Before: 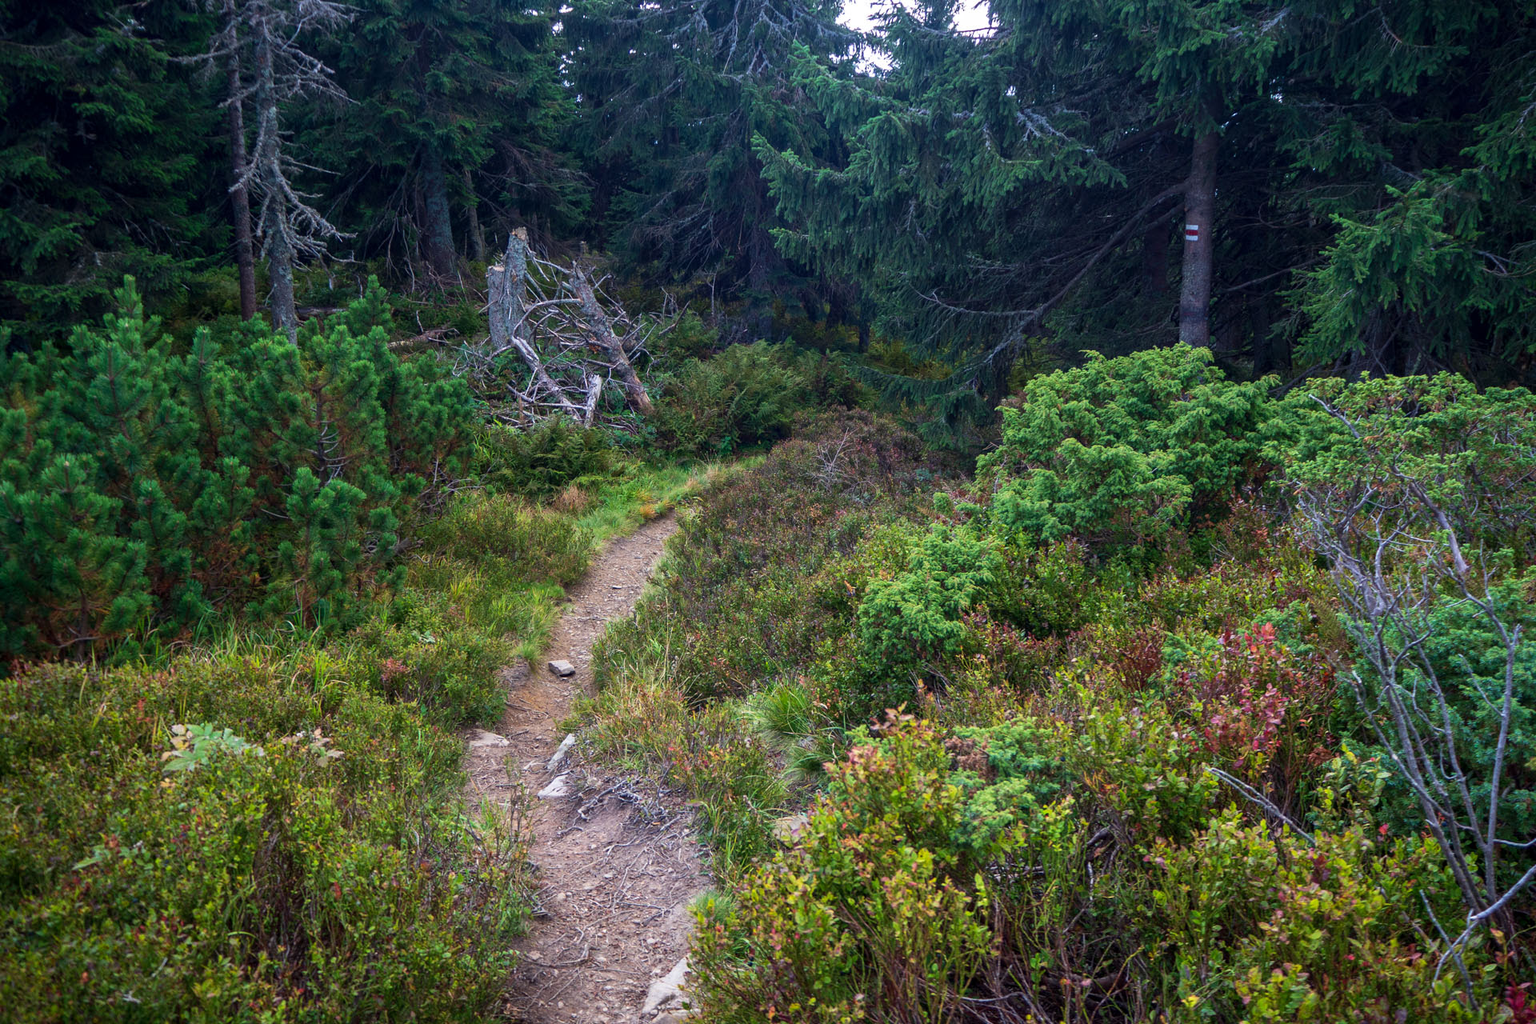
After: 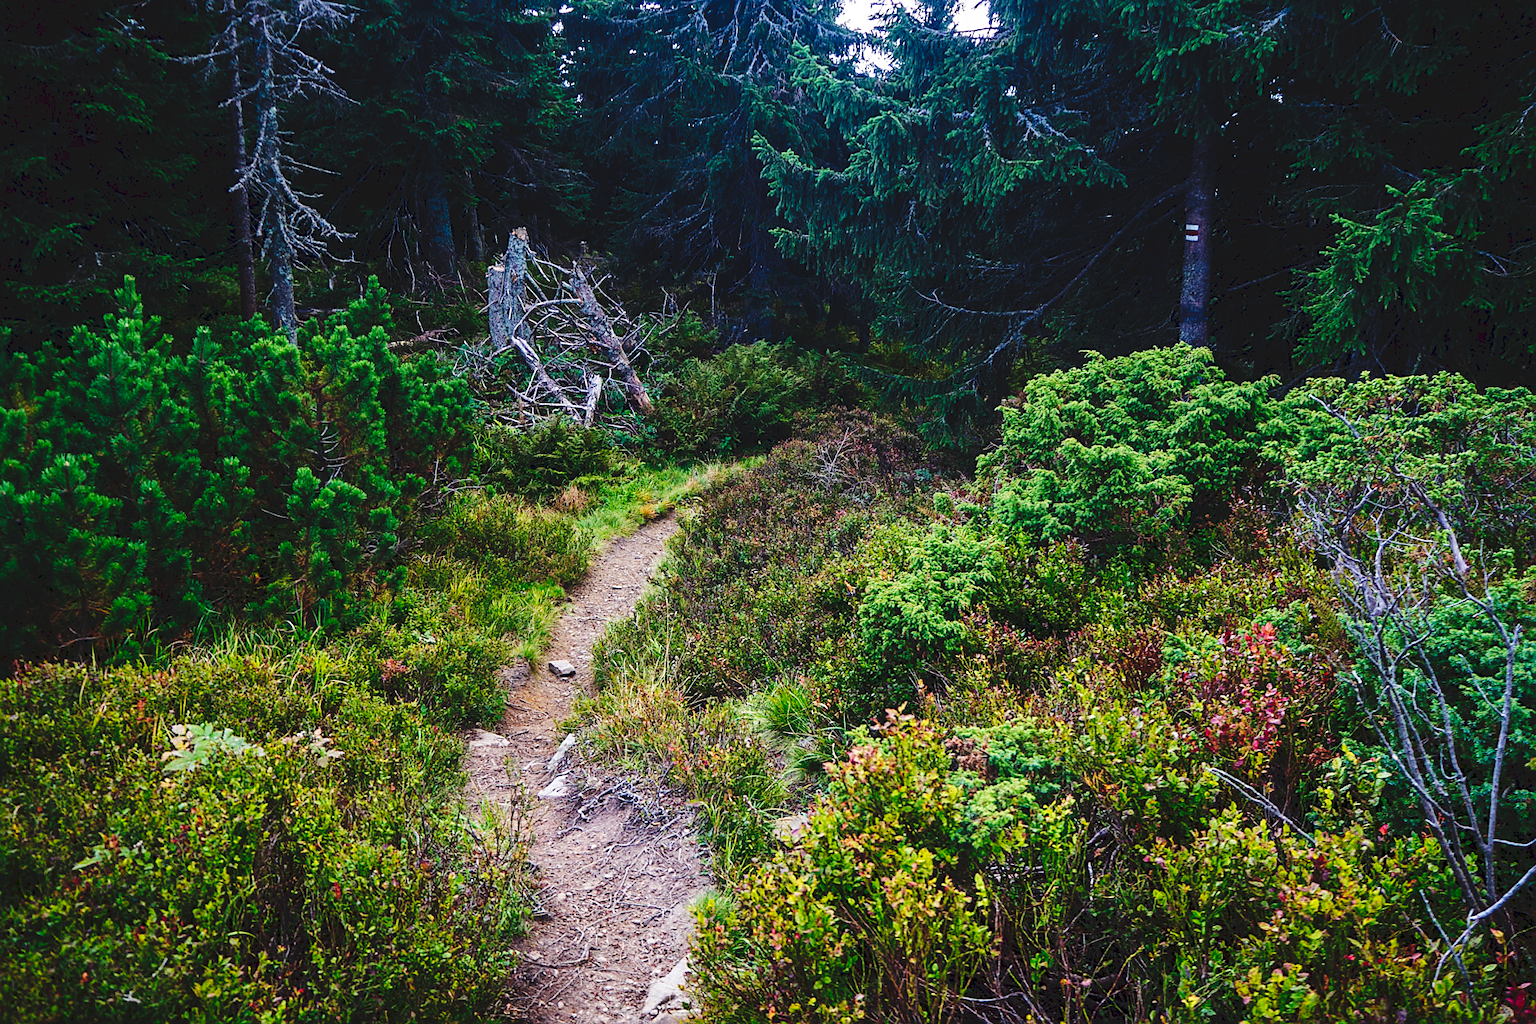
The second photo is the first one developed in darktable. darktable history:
sharpen: on, module defaults
tone curve: curves: ch0 [(0, 0) (0.003, 0.084) (0.011, 0.084) (0.025, 0.084) (0.044, 0.084) (0.069, 0.085) (0.1, 0.09) (0.136, 0.1) (0.177, 0.119) (0.224, 0.144) (0.277, 0.205) (0.335, 0.298) (0.399, 0.417) (0.468, 0.525) (0.543, 0.631) (0.623, 0.72) (0.709, 0.8) (0.801, 0.867) (0.898, 0.934) (1, 1)], preserve colors none
